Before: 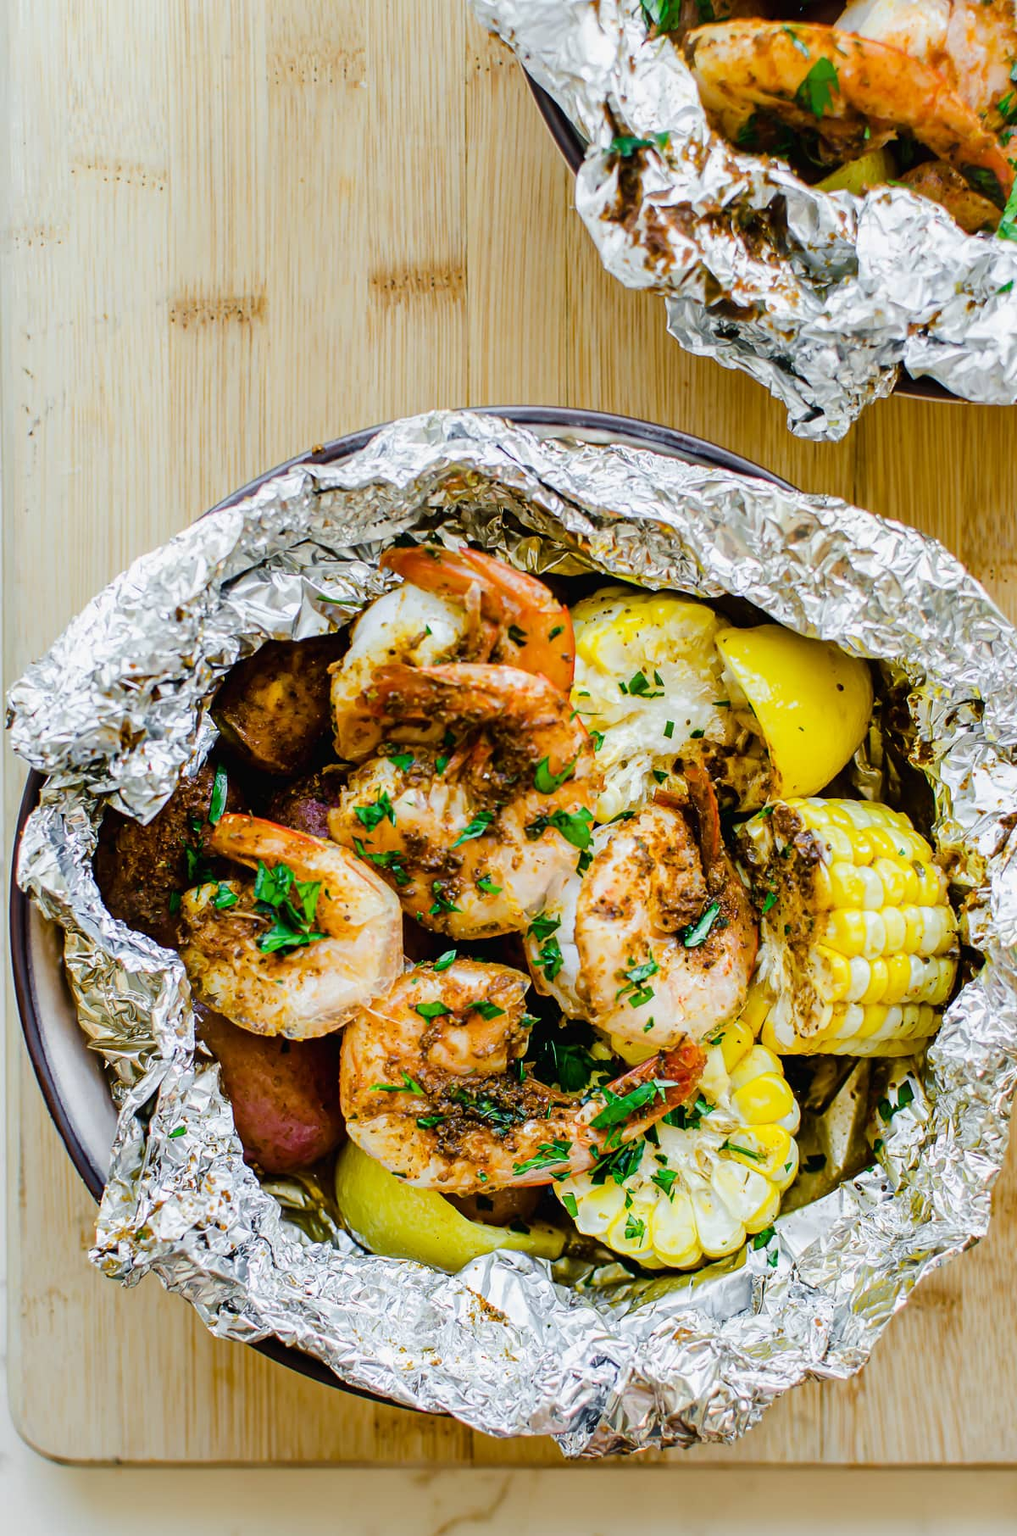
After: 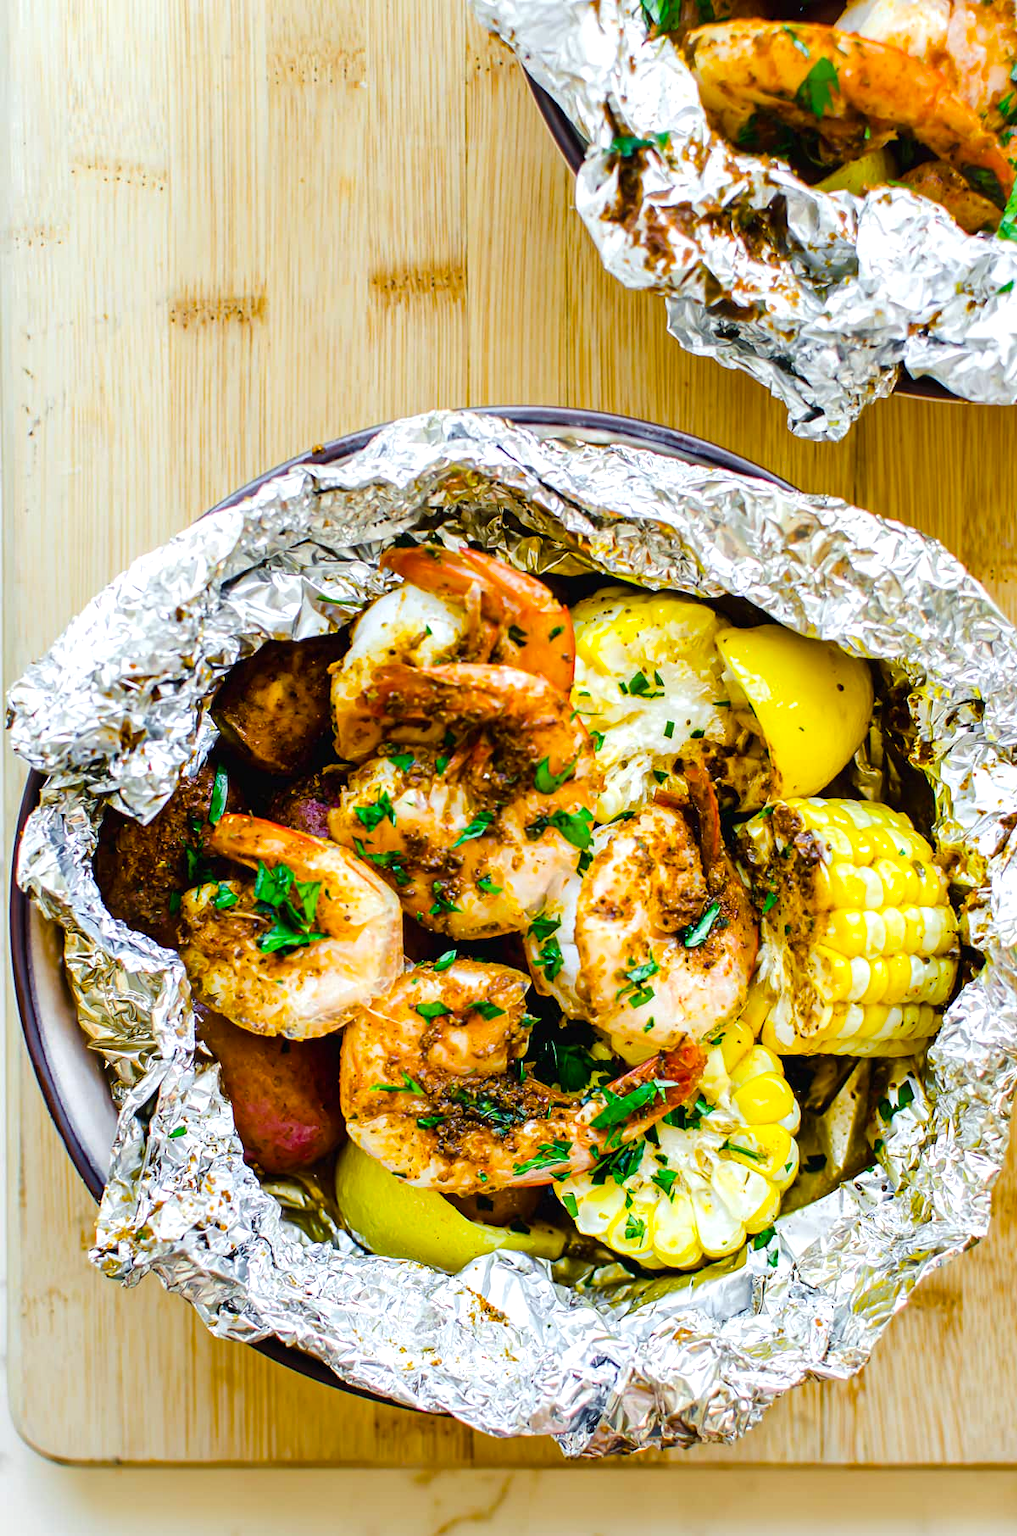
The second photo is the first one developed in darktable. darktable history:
color balance rgb: shadows lift › chroma 3.349%, shadows lift › hue 280.59°, perceptual saturation grading › global saturation 29.629%, perceptual brilliance grading › global brilliance 9.619%
